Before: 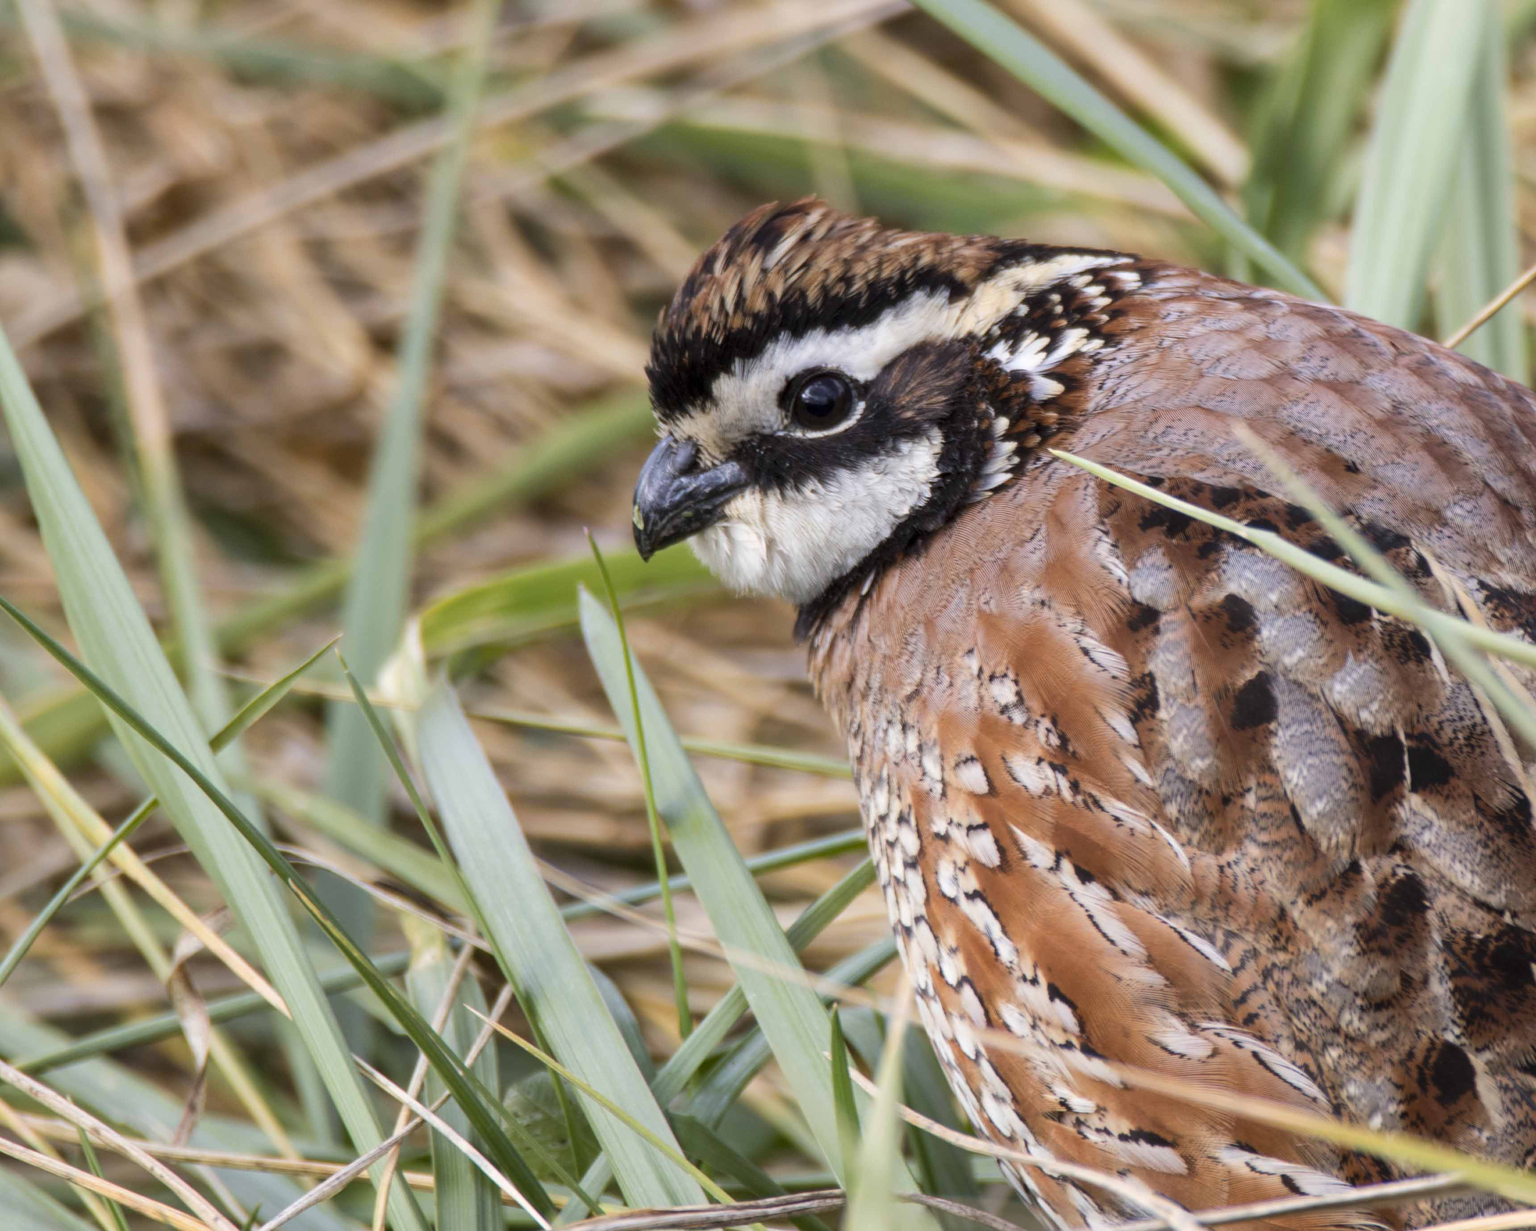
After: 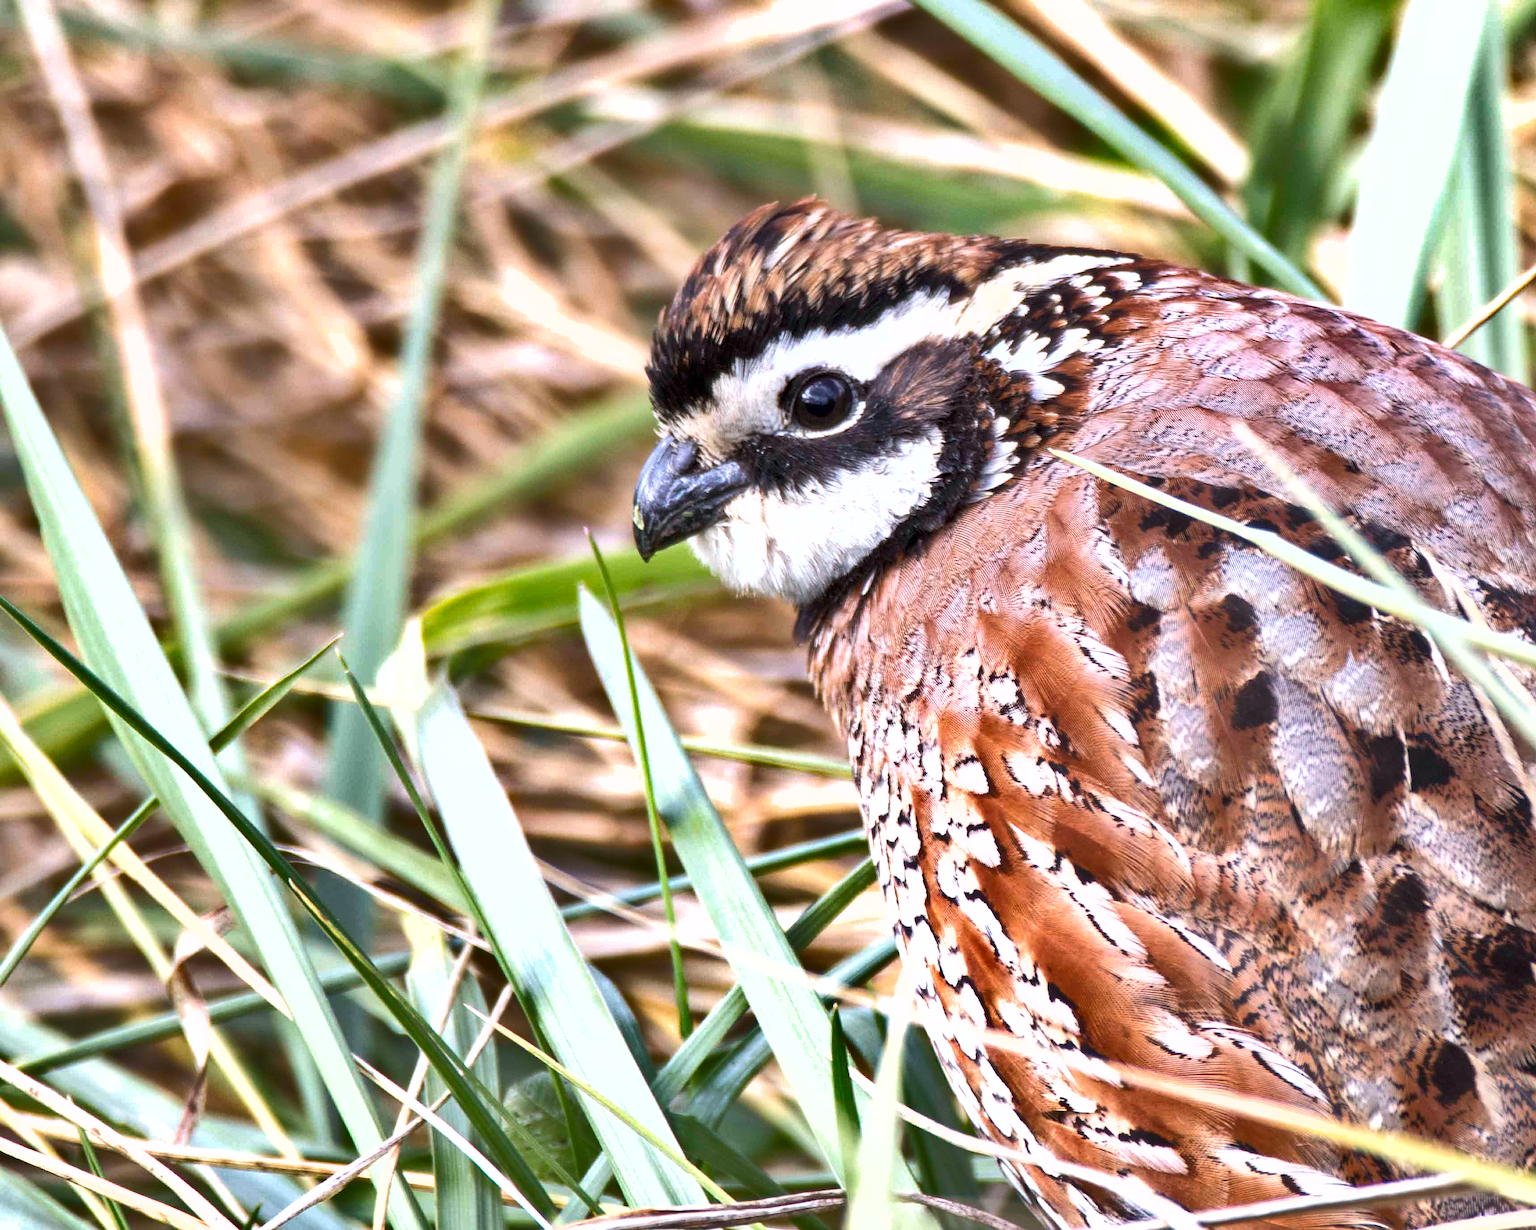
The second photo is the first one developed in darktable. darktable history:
color calibration: illuminant as shot in camera, x 0.358, y 0.373, temperature 4628.91 K
shadows and highlights: radius 108.68, shadows 43.9, highlights -67.58, low approximation 0.01, soften with gaussian
exposure: black level correction 0, exposure 1.001 EV, compensate highlight preservation false
sharpen: on, module defaults
